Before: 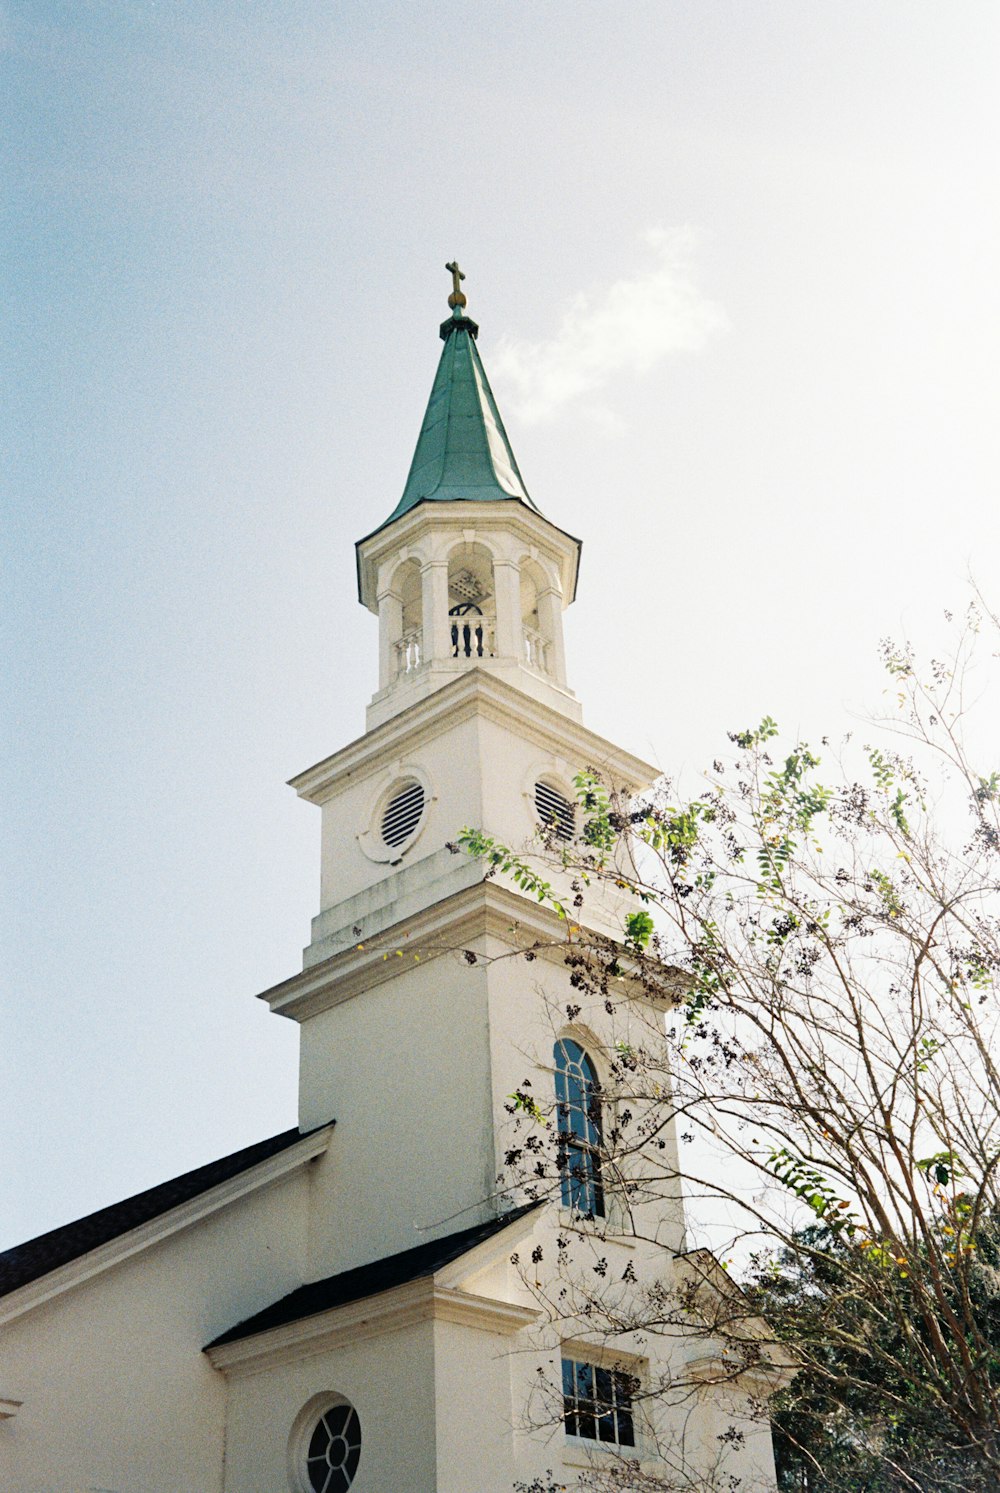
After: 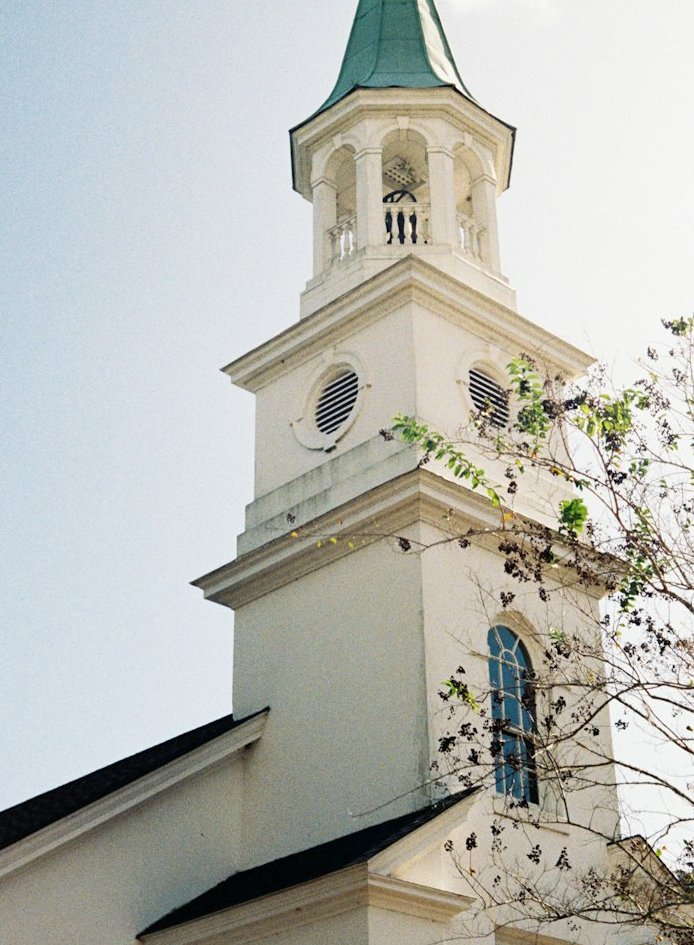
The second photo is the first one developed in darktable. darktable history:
crop: left 6.617%, top 27.67%, right 23.886%, bottom 8.983%
